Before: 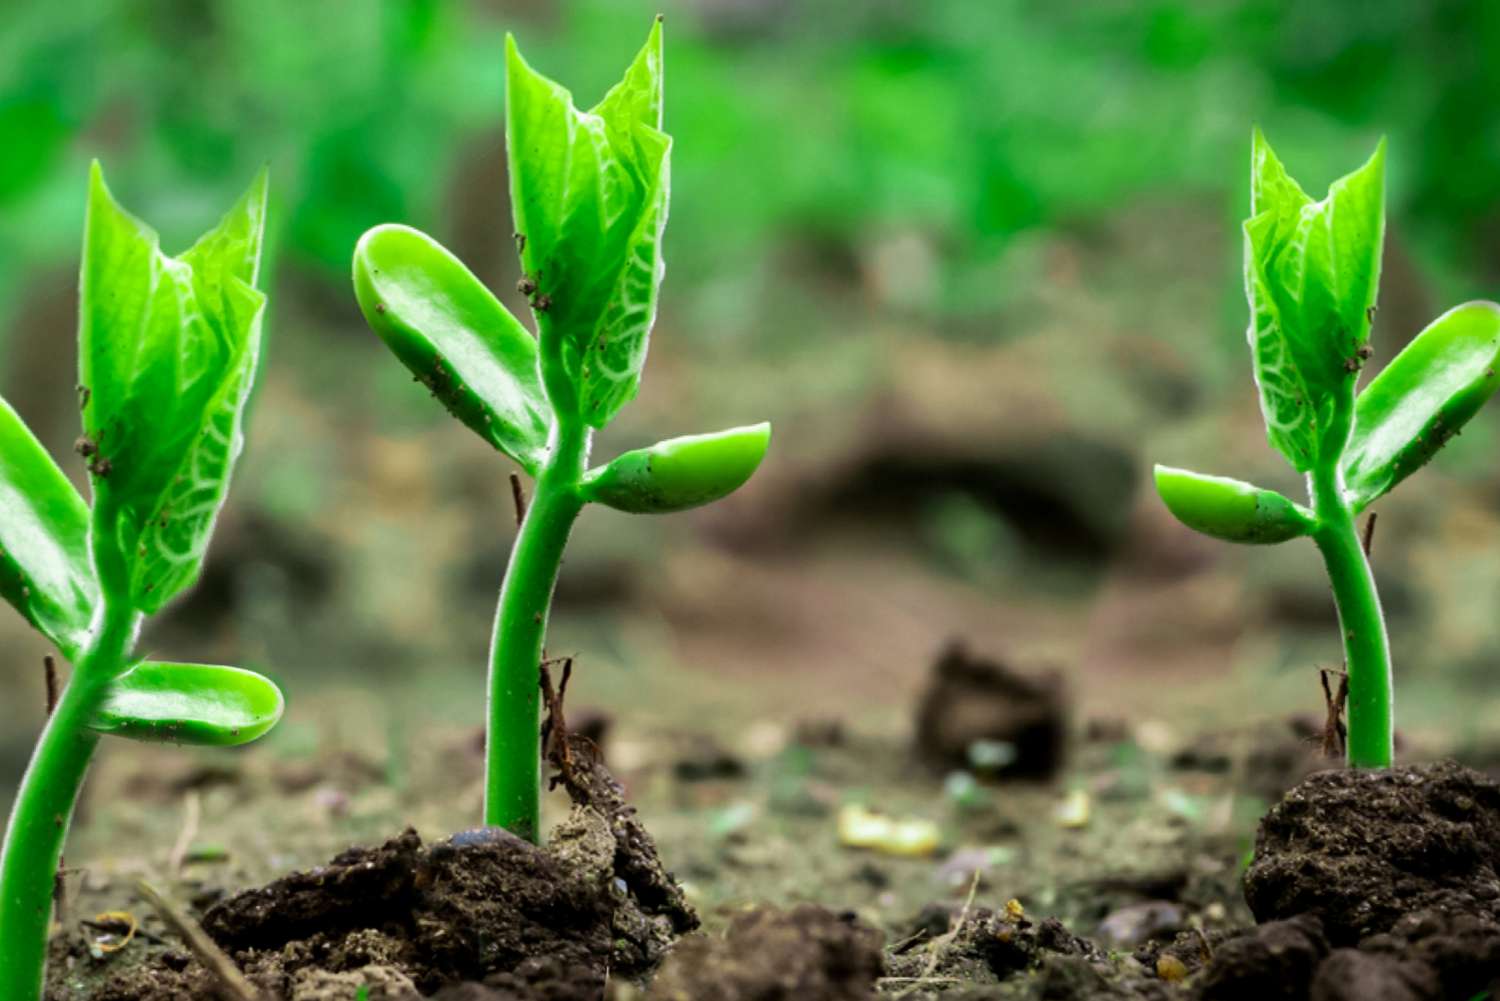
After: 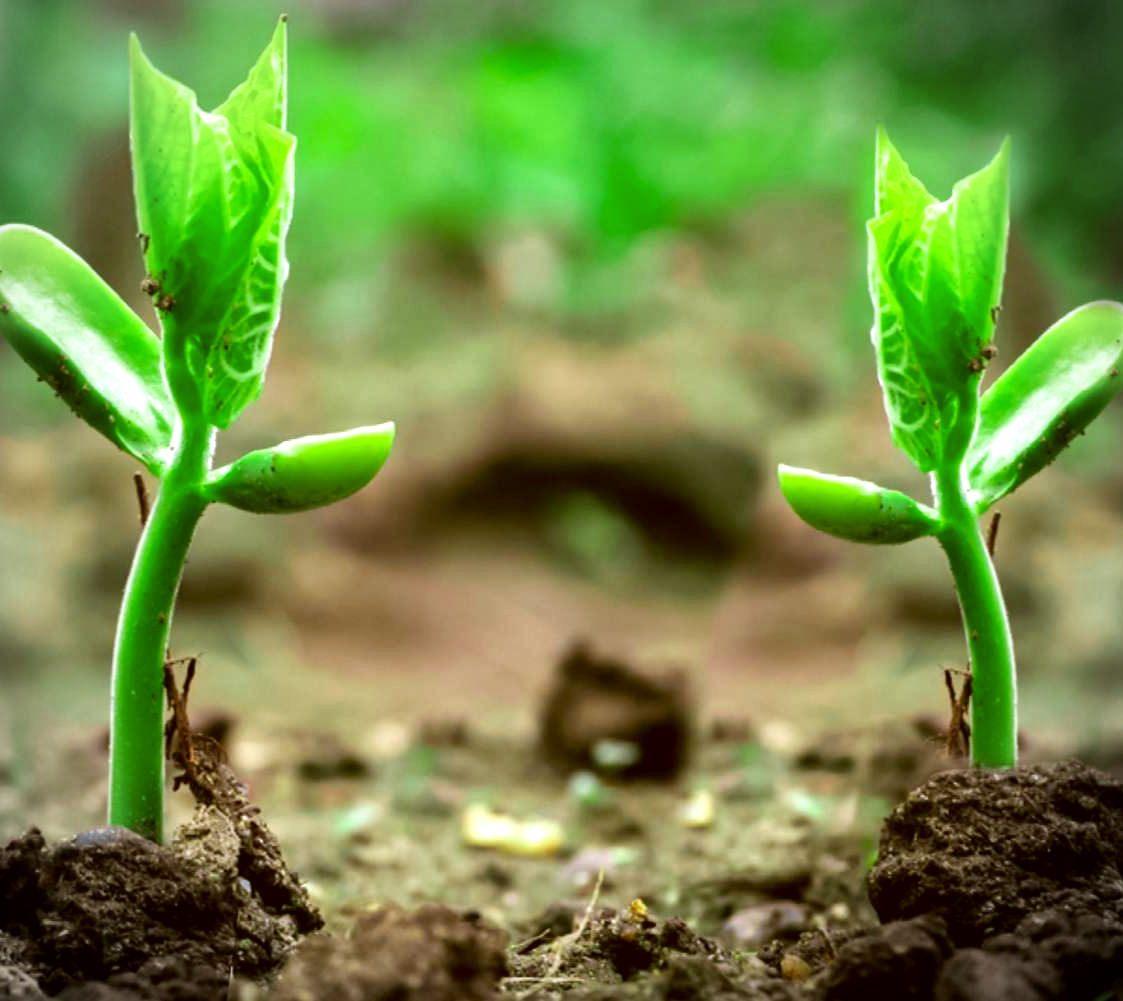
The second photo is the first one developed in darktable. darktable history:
vignetting: on, module defaults
color correction: highlights a* -0.567, highlights b* 0.182, shadows a* 4.3, shadows b* 20.25
crop and rotate: left 25.067%
exposure: black level correction 0, exposure 0.5 EV, compensate exposure bias true, compensate highlight preservation false
